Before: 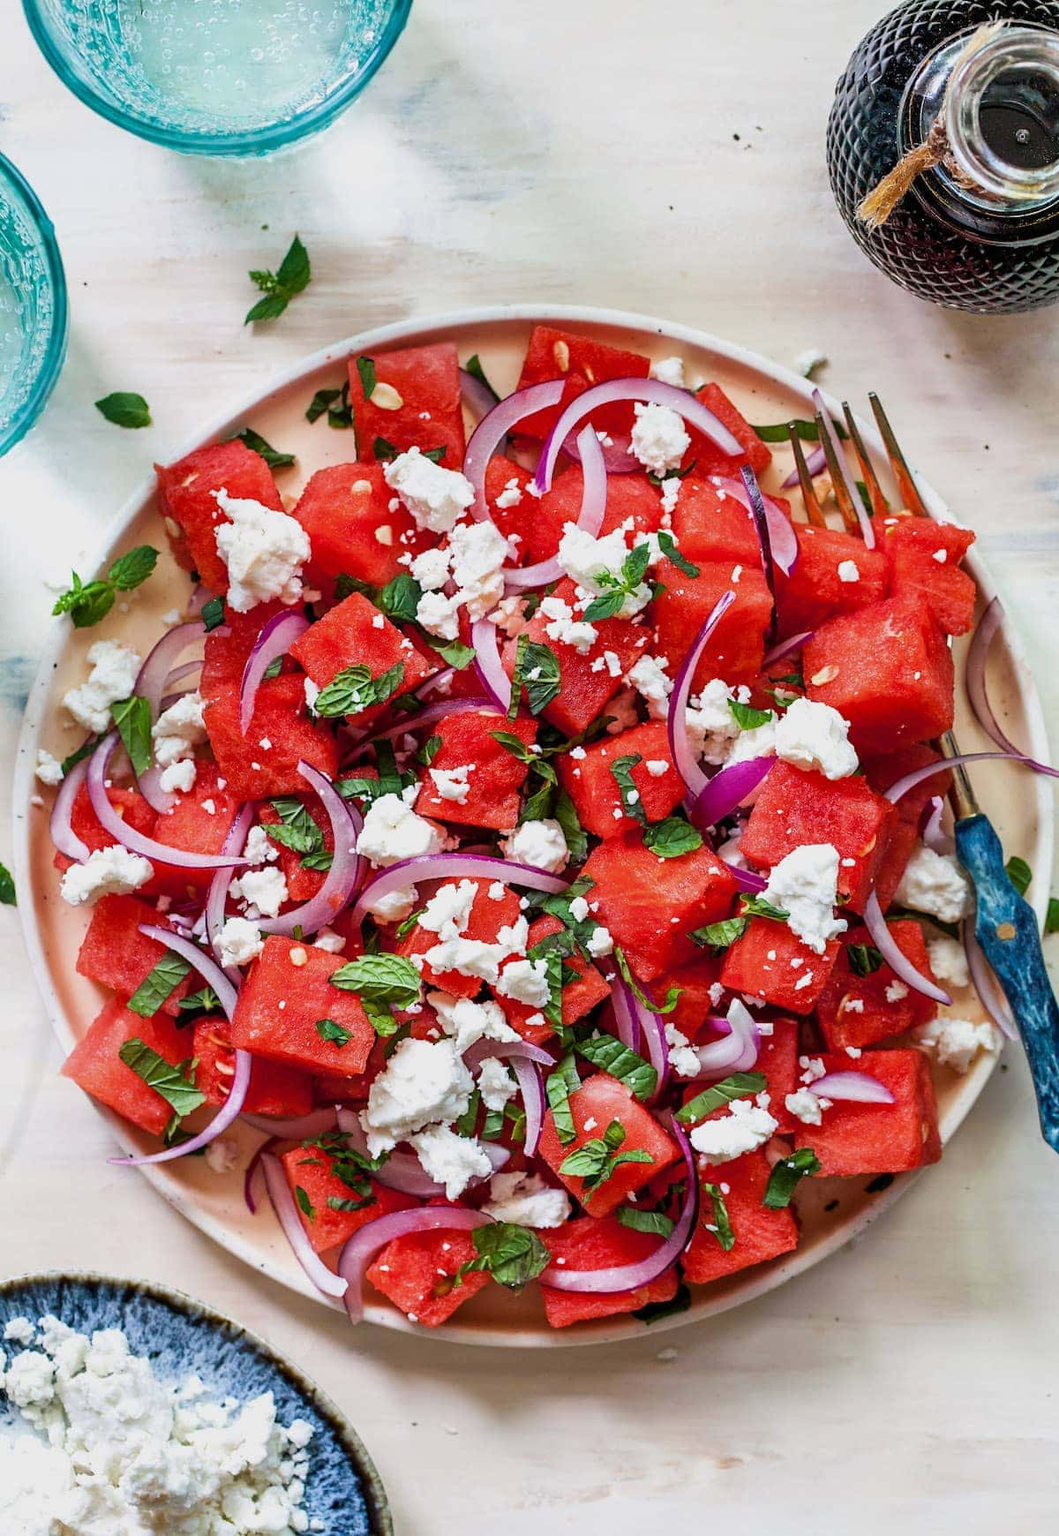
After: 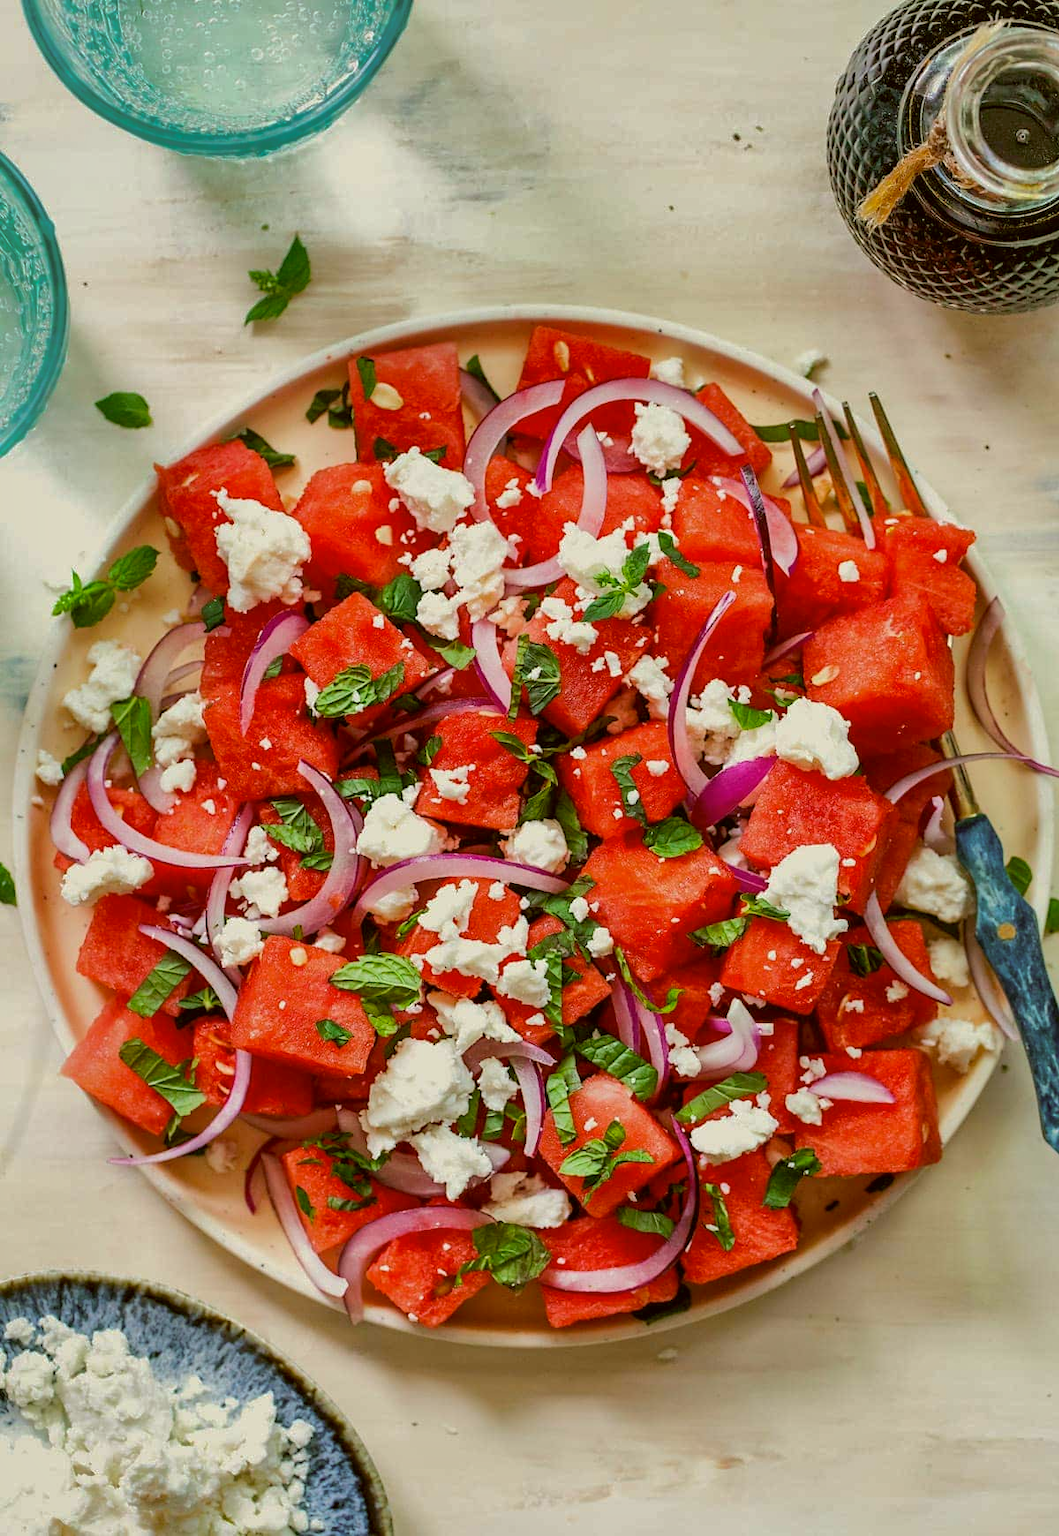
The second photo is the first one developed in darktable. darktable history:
shadows and highlights: shadows 39.6, highlights -60.05
color correction: highlights a* -1.8, highlights b* 10.26, shadows a* 0.232, shadows b* 19.87
